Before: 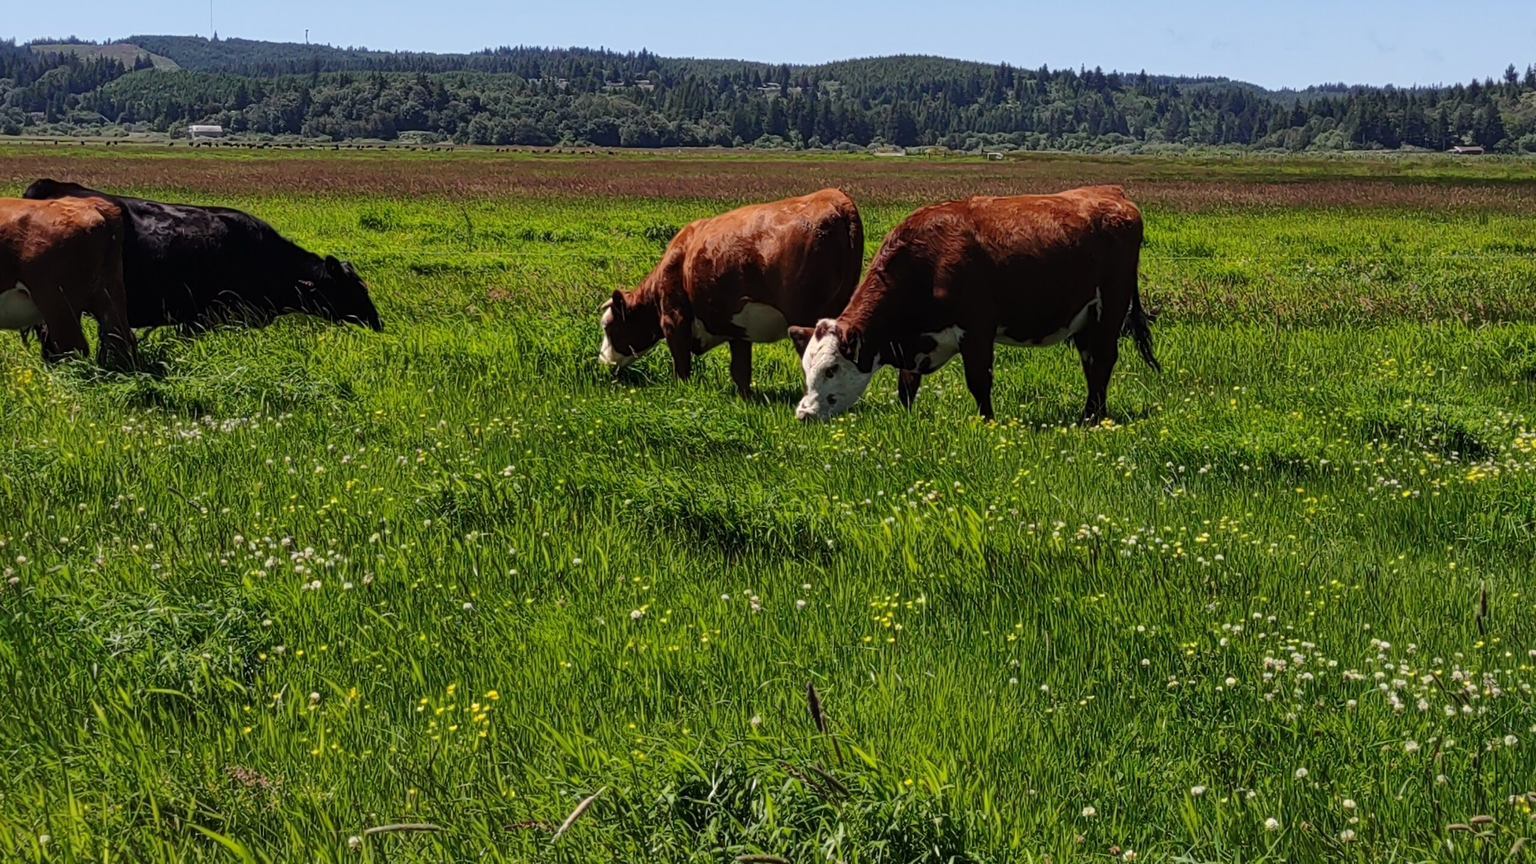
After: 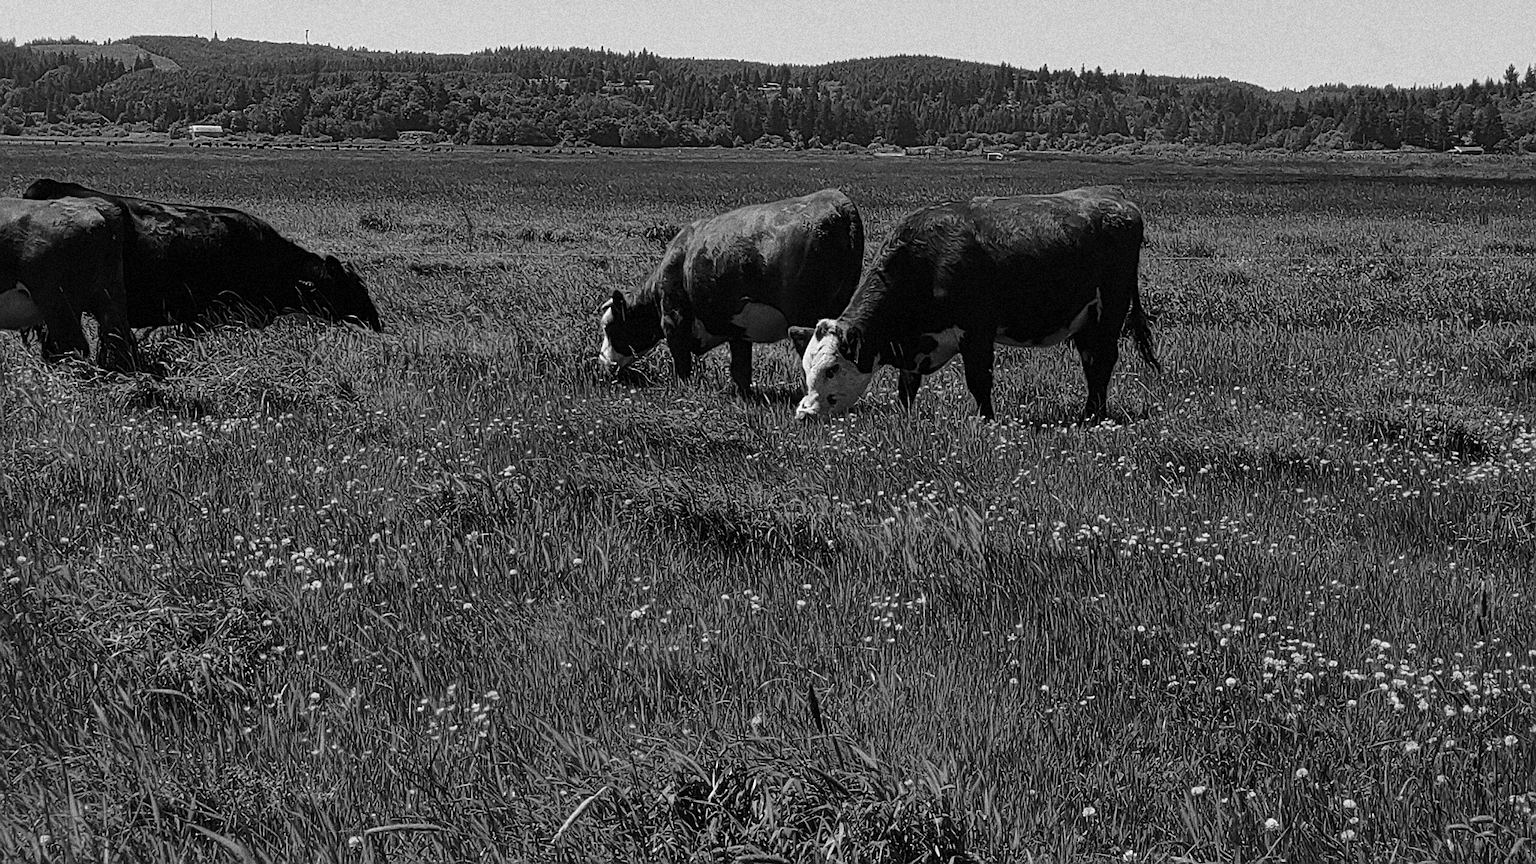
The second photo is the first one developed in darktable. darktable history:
tone curve: curves: ch0 [(0, 0) (0.265, 0.253) (0.732, 0.751) (1, 1)], color space Lab, linked channels, preserve colors none
sharpen: radius 1.4, amount 1.25, threshold 0.7
base curve: curves: ch0 [(0, 0) (0.303, 0.277) (1, 1)]
color calibration: output gray [0.22, 0.42, 0.37, 0], gray › normalize channels true, illuminant same as pipeline (D50), adaptation XYZ, x 0.346, y 0.359, gamut compression 0
grain: coarseness 14.49 ISO, strength 48.04%, mid-tones bias 35%
